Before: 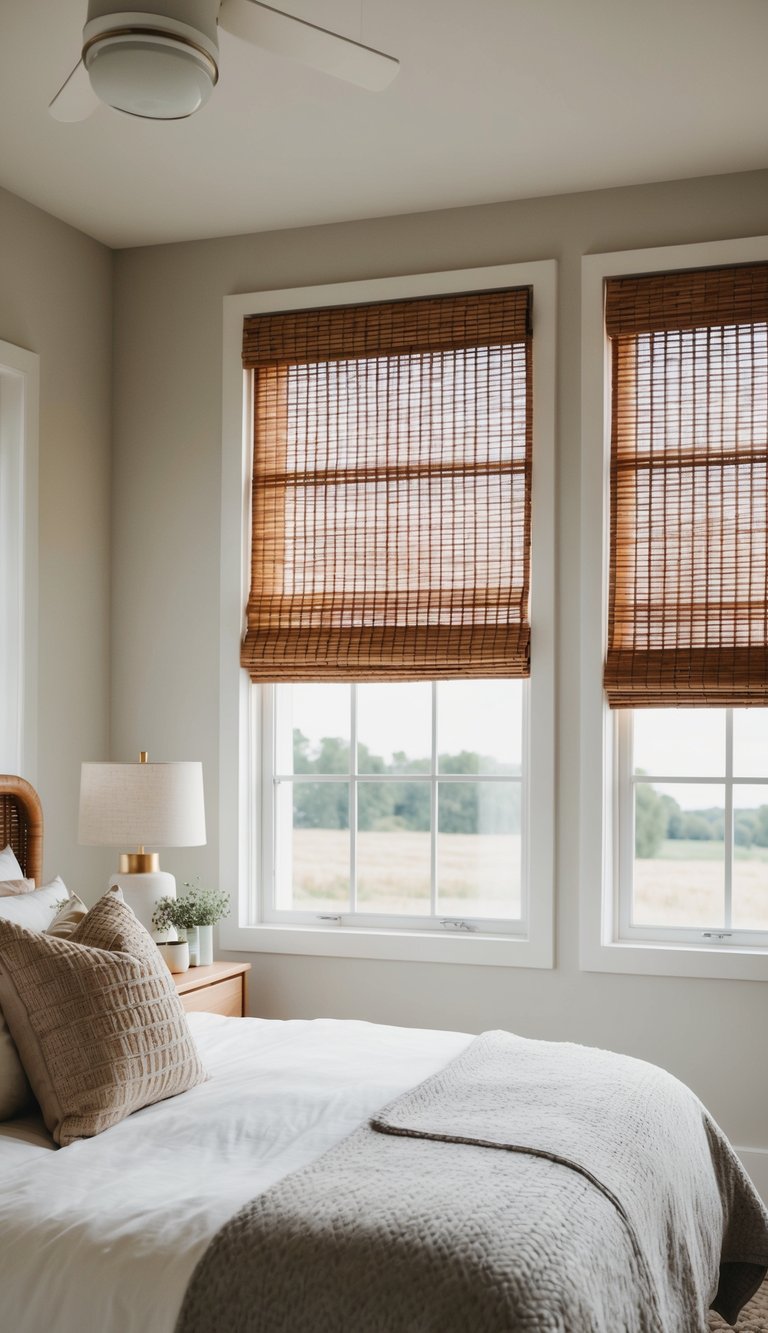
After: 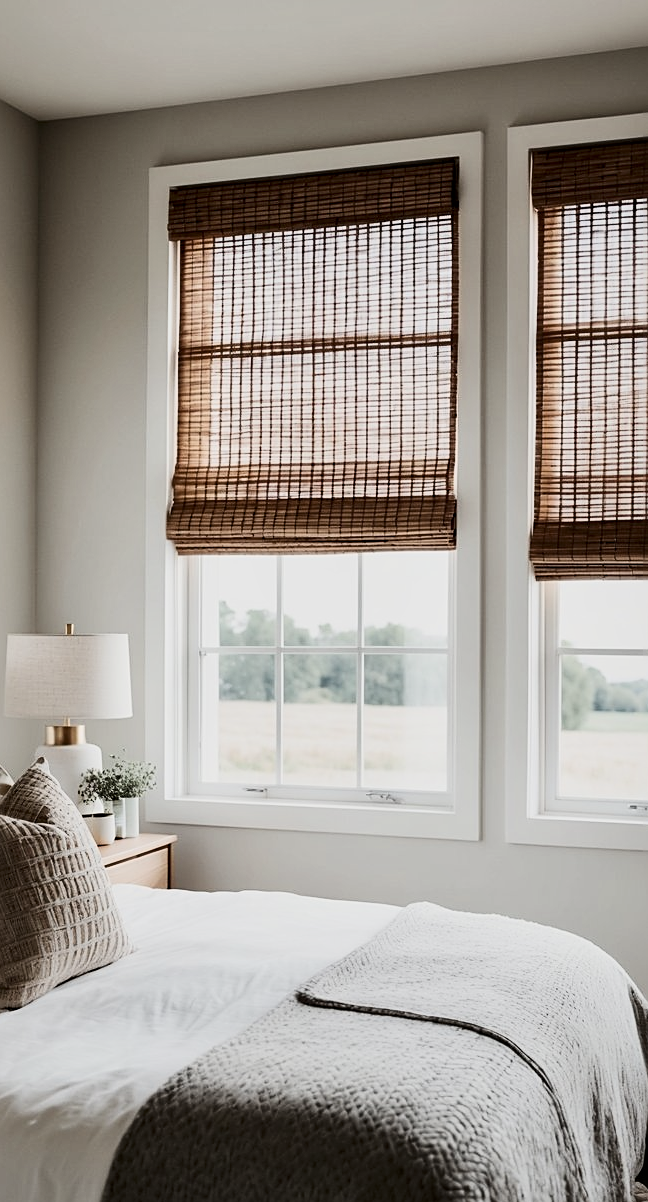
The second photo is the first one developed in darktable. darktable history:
filmic rgb: black relative exposure -7.65 EV, white relative exposure 4.56 EV, hardness 3.61, color science v6 (2022)
sharpen: on, module defaults
crop and rotate: left 9.665%, top 9.626%, right 5.95%, bottom 0.173%
contrast brightness saturation: contrast 0.251, saturation -0.322
local contrast: mode bilateral grid, contrast 21, coarseness 51, detail 132%, midtone range 0.2
